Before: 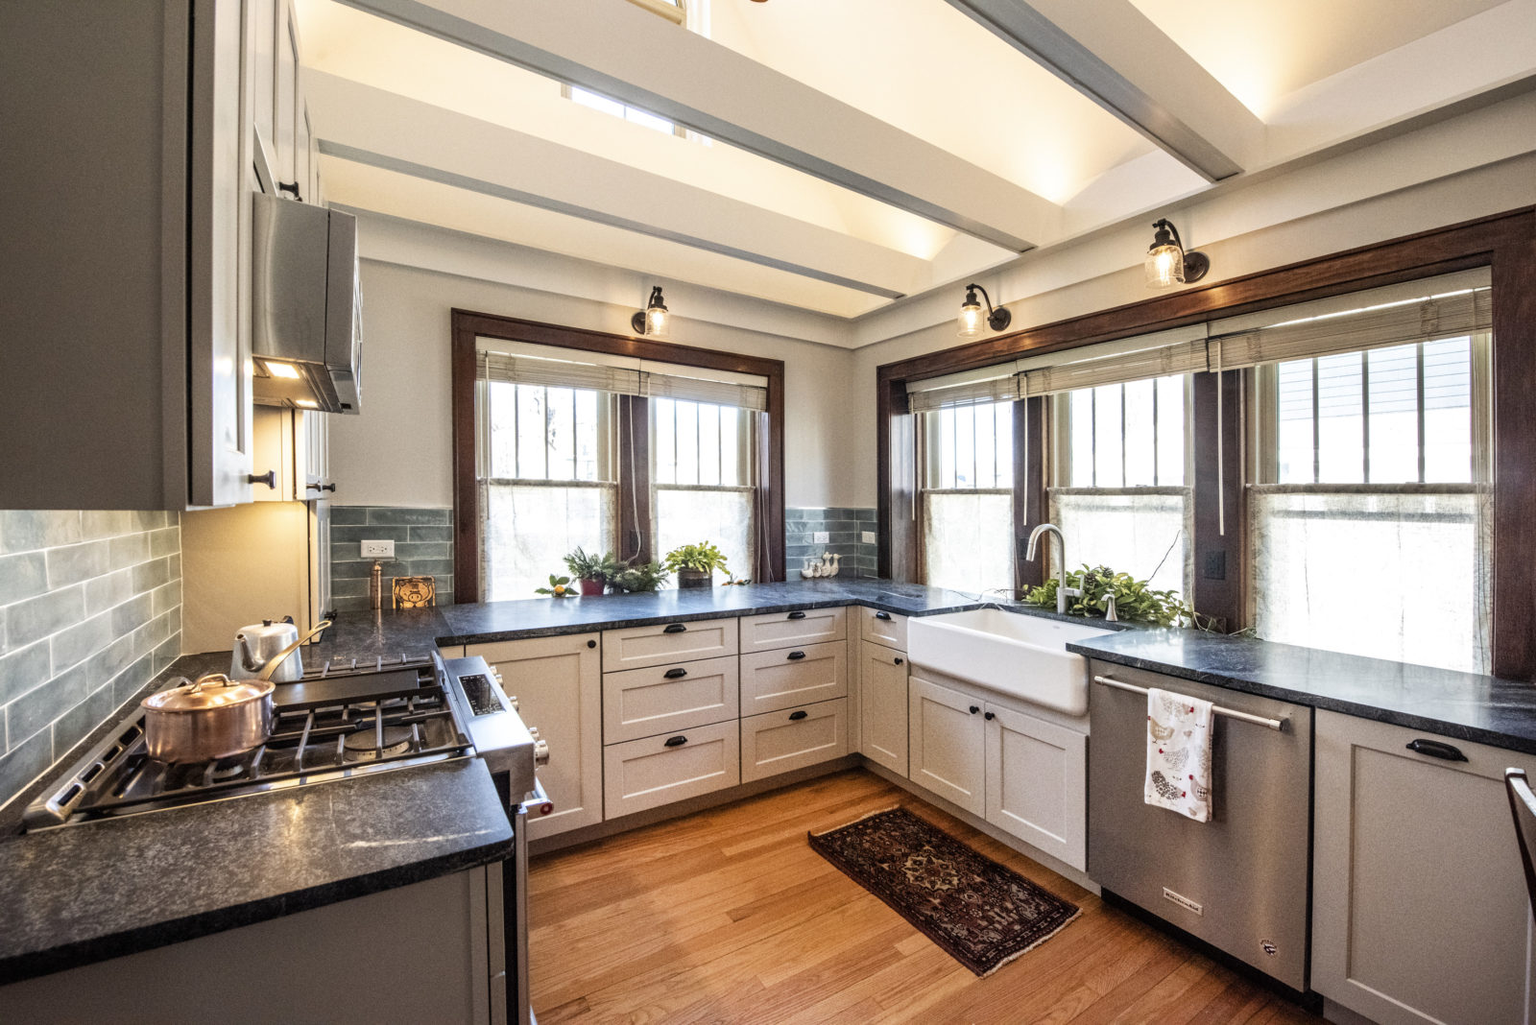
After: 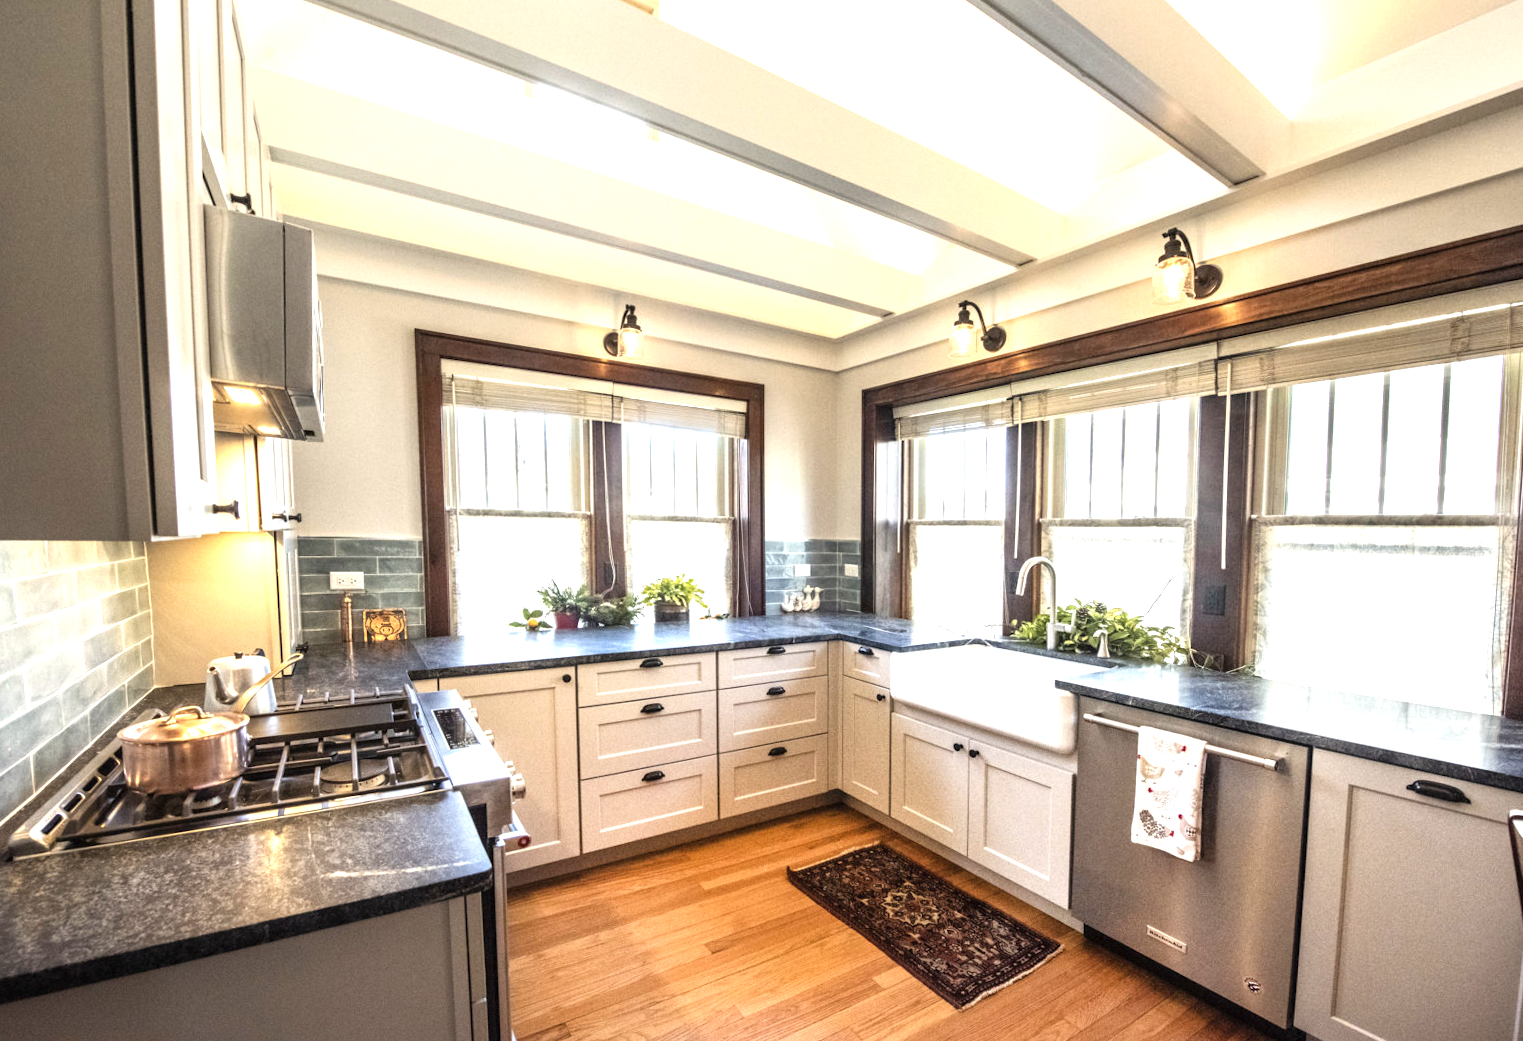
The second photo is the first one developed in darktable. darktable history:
color correction: highlights b* 3
rotate and perspective: rotation 0.074°, lens shift (vertical) 0.096, lens shift (horizontal) -0.041, crop left 0.043, crop right 0.952, crop top 0.024, crop bottom 0.979
exposure: black level correction 0, exposure 0.877 EV, compensate exposure bias true, compensate highlight preservation false
